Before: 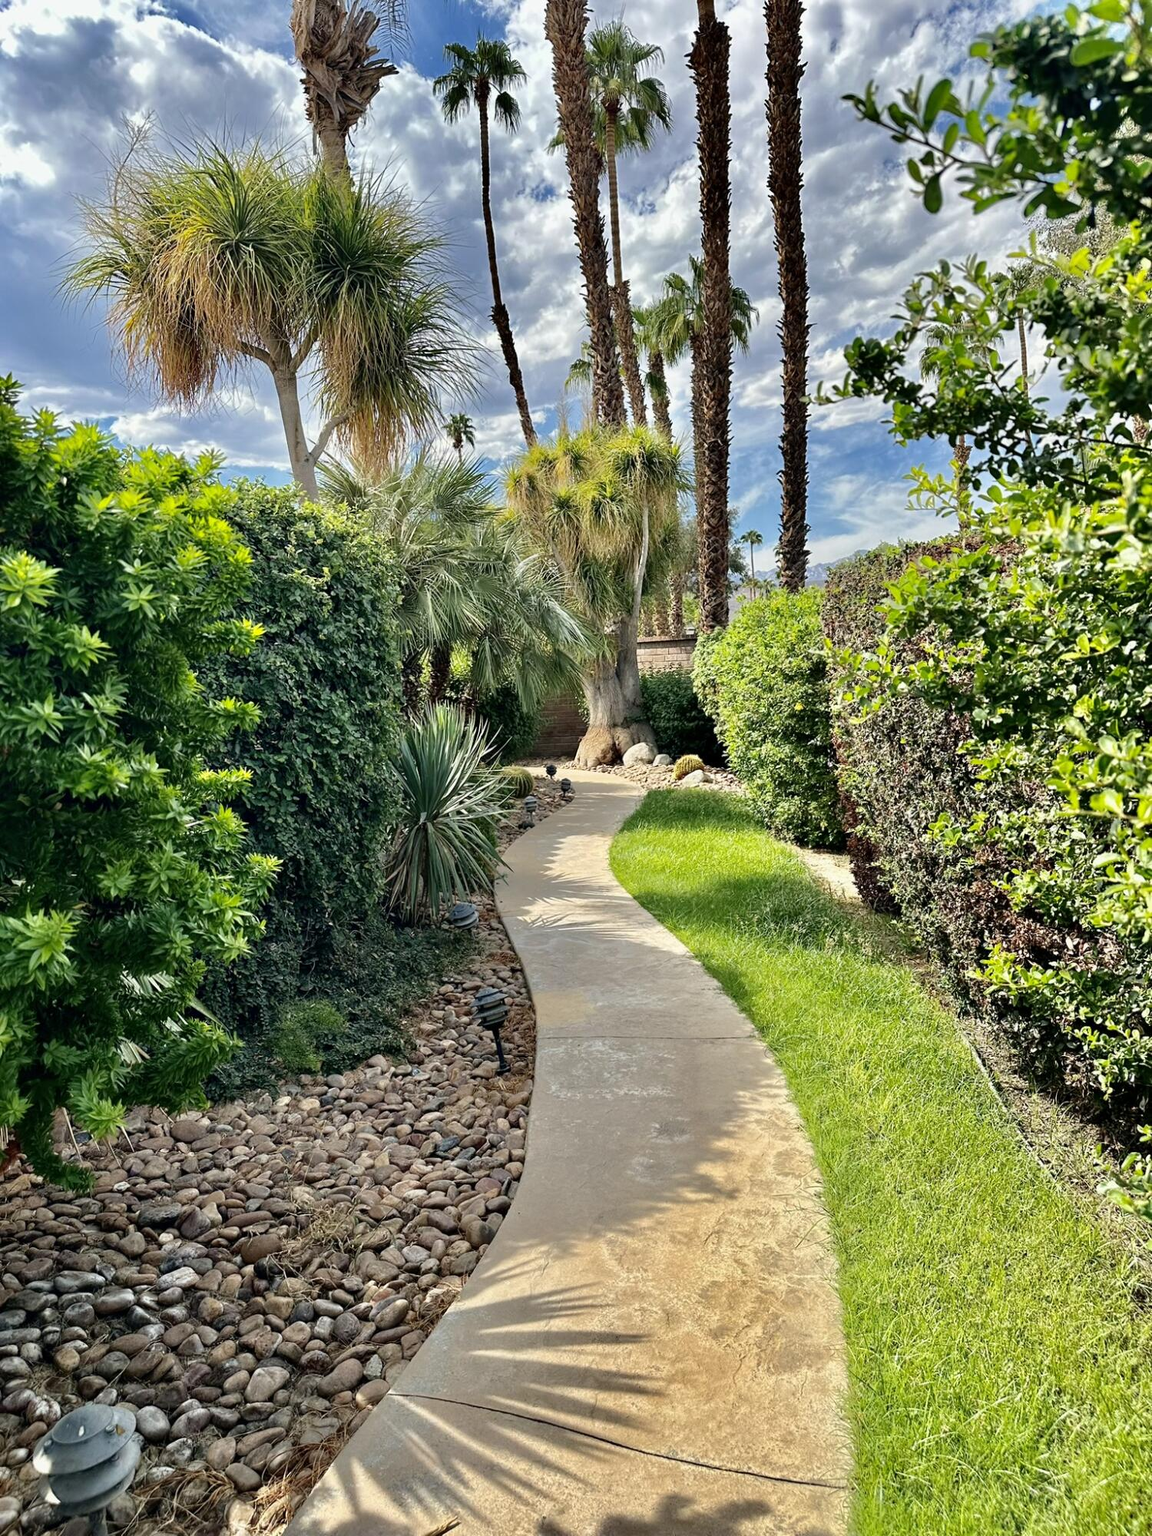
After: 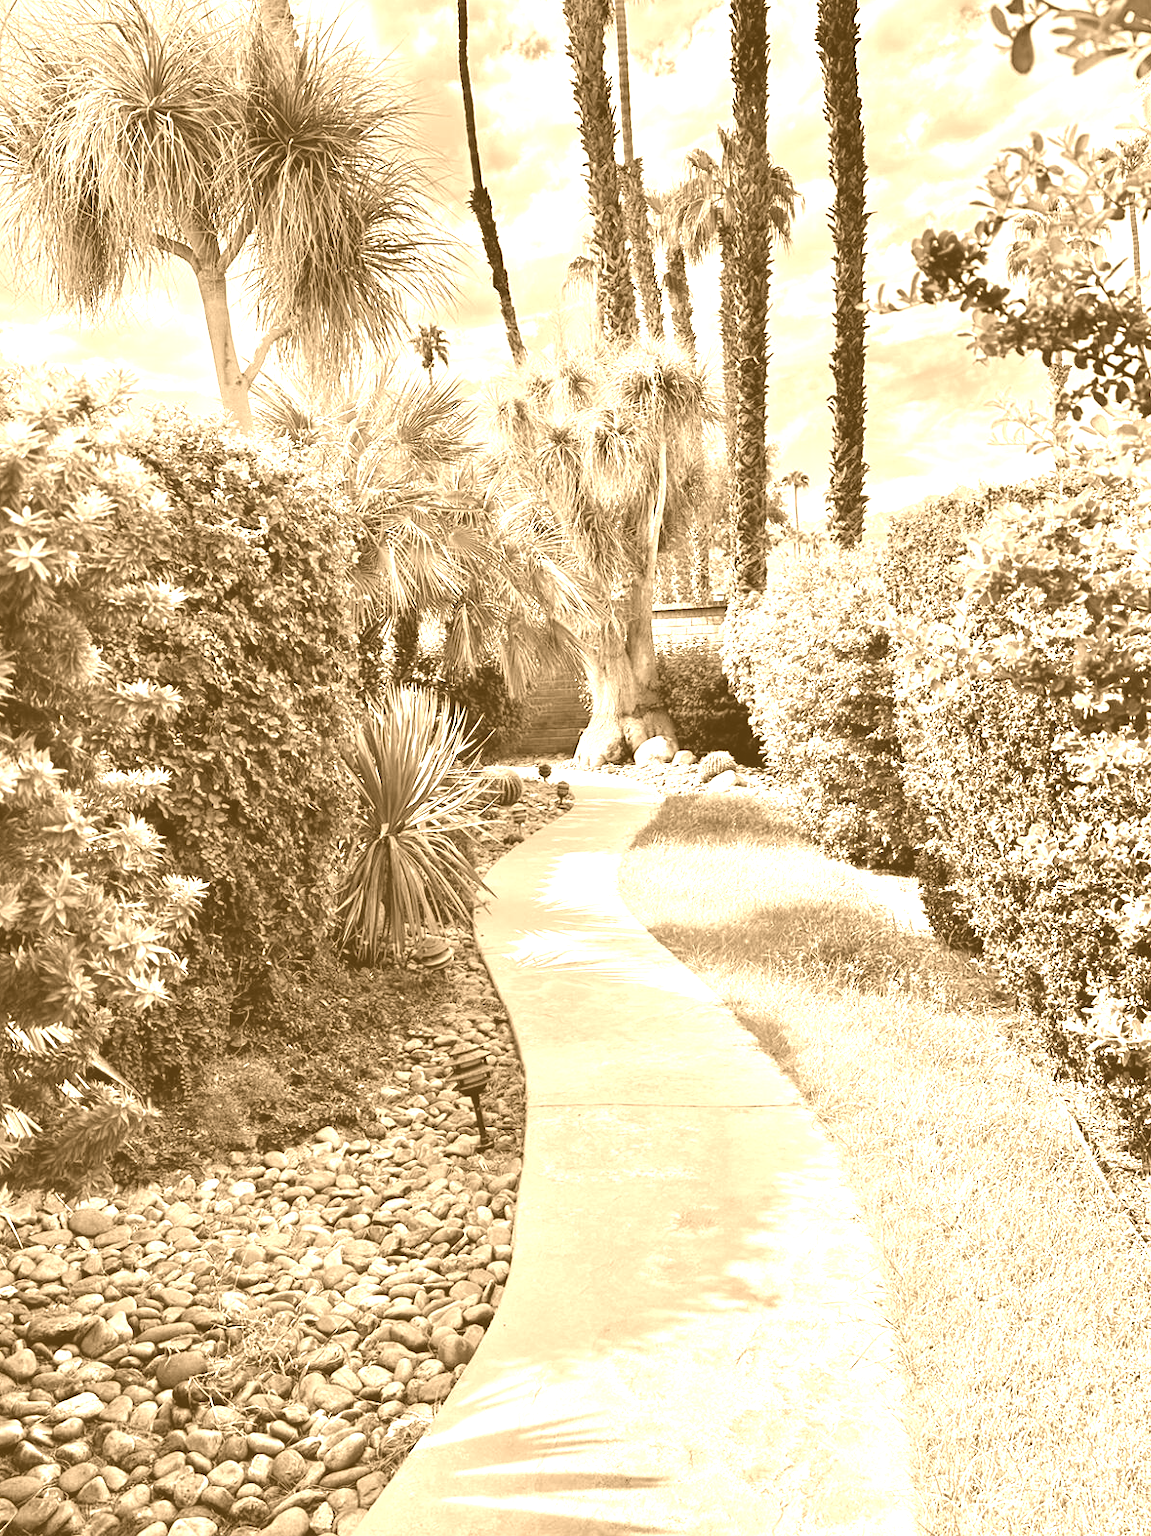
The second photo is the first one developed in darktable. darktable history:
colorize: hue 28.8°, source mix 100%
crop and rotate: left 10.071%, top 10.071%, right 10.02%, bottom 10.02%
exposure: black level correction 0.001, exposure 0.5 EV, compensate exposure bias true, compensate highlight preservation false
